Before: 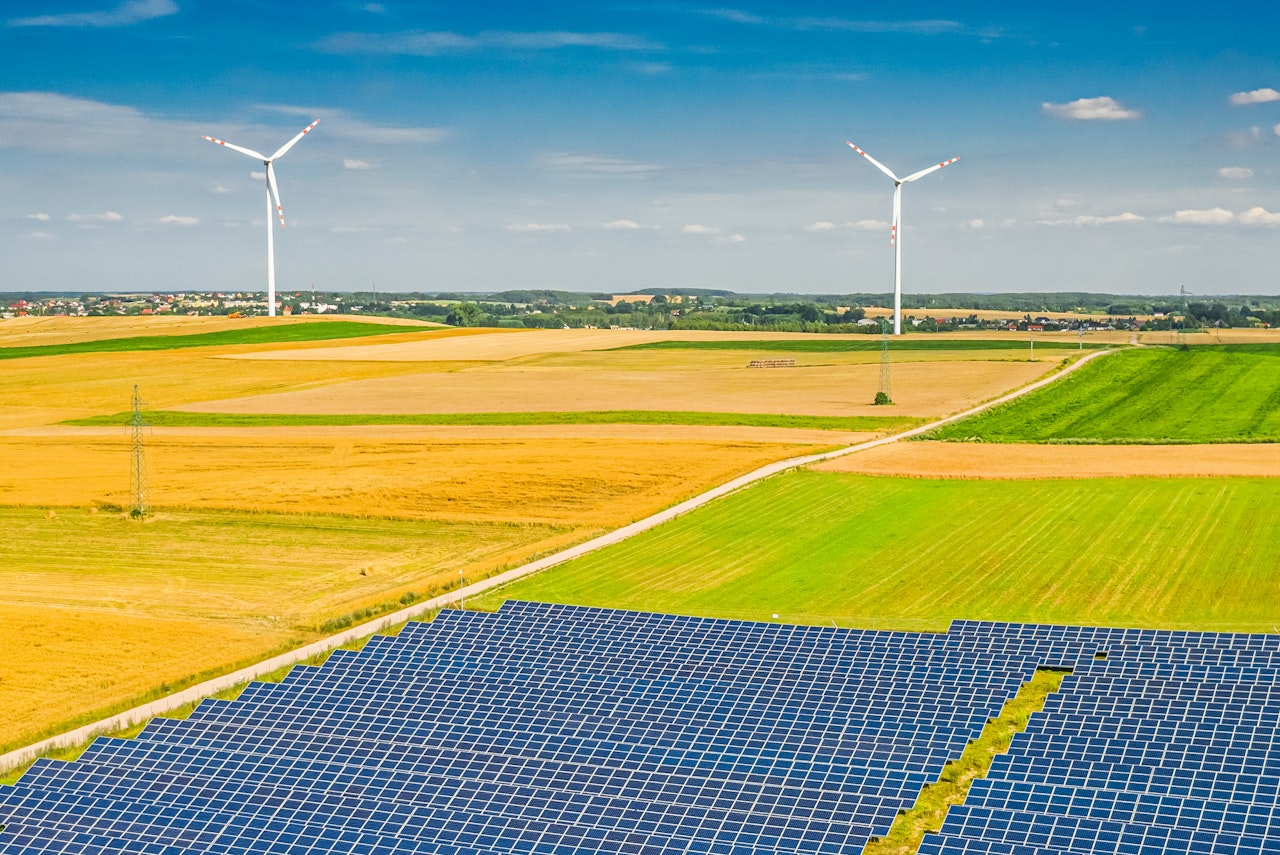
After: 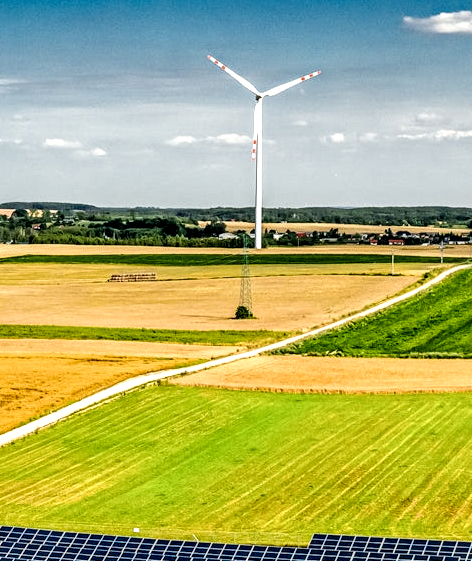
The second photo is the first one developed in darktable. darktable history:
crop and rotate: left 49.936%, top 10.094%, right 13.136%, bottom 24.256%
local contrast: shadows 185%, detail 225%
